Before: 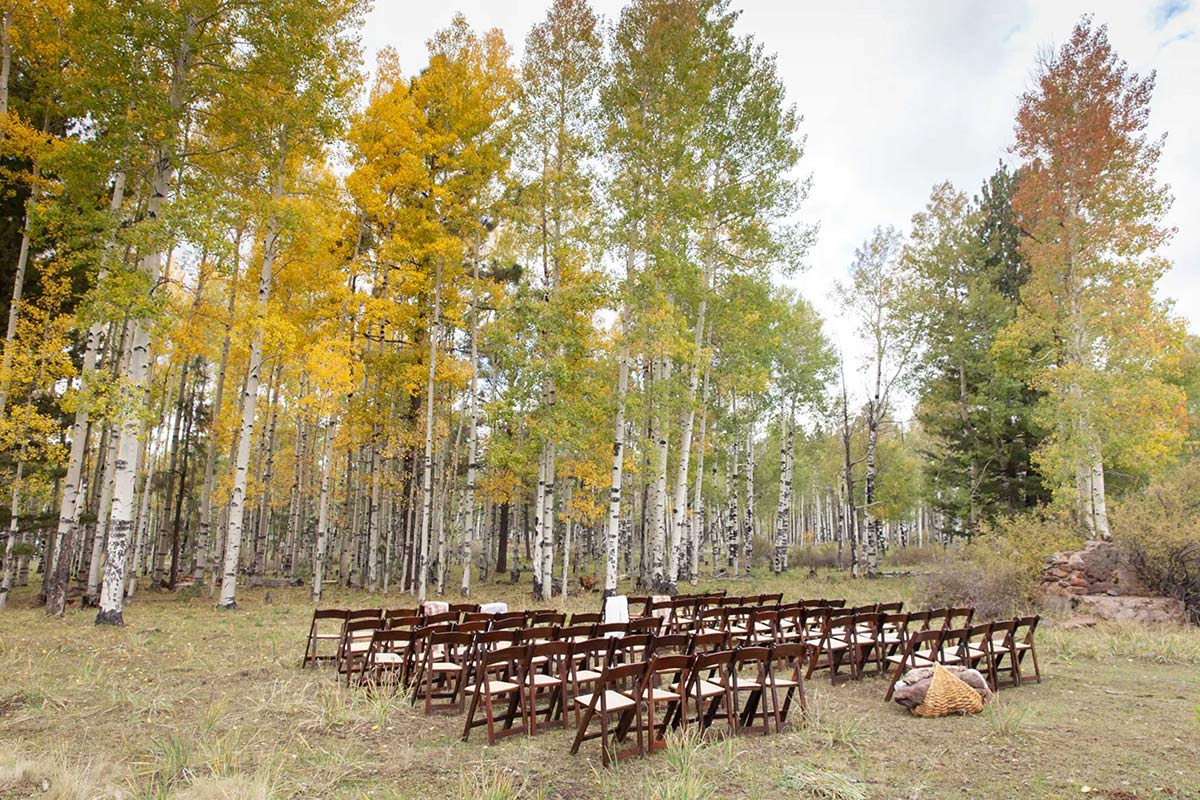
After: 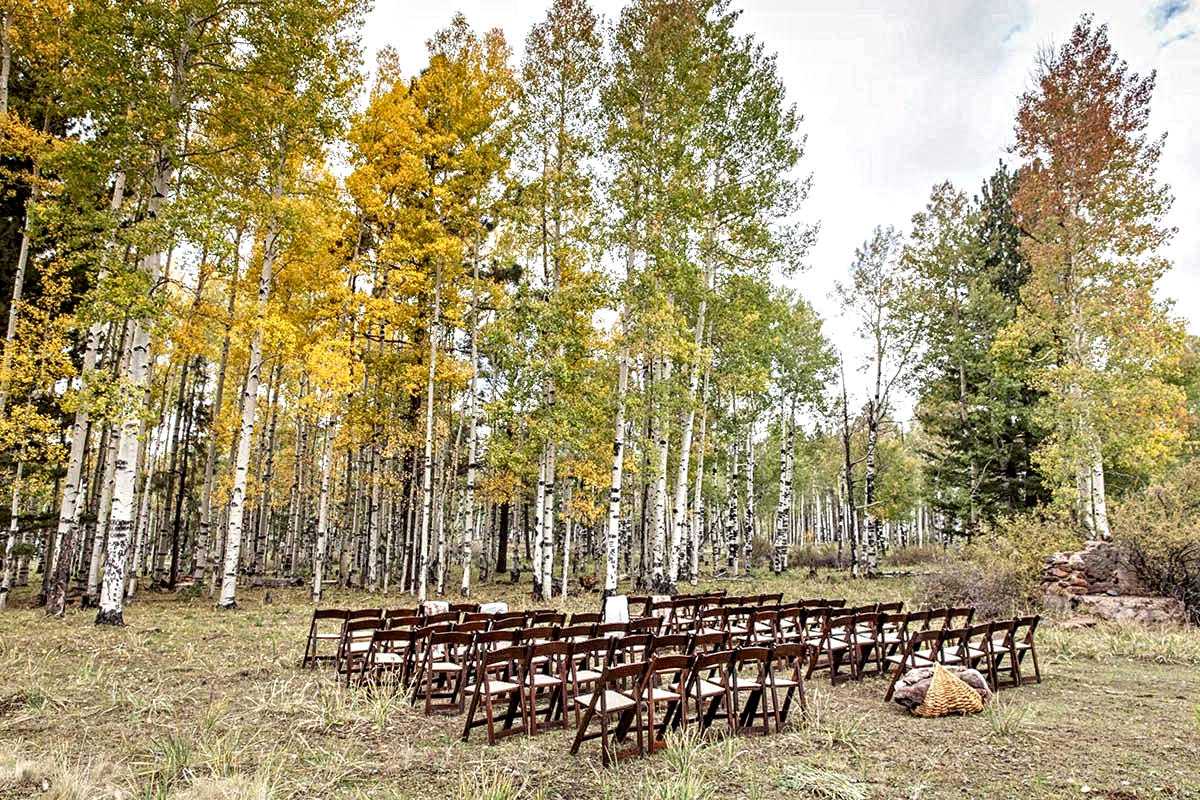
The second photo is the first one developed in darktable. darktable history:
contrast equalizer: octaves 7, y [[0.5, 0.542, 0.583, 0.625, 0.667, 0.708], [0.5 ×6], [0.5 ×6], [0 ×6], [0 ×6]]
local contrast: detail 130%
